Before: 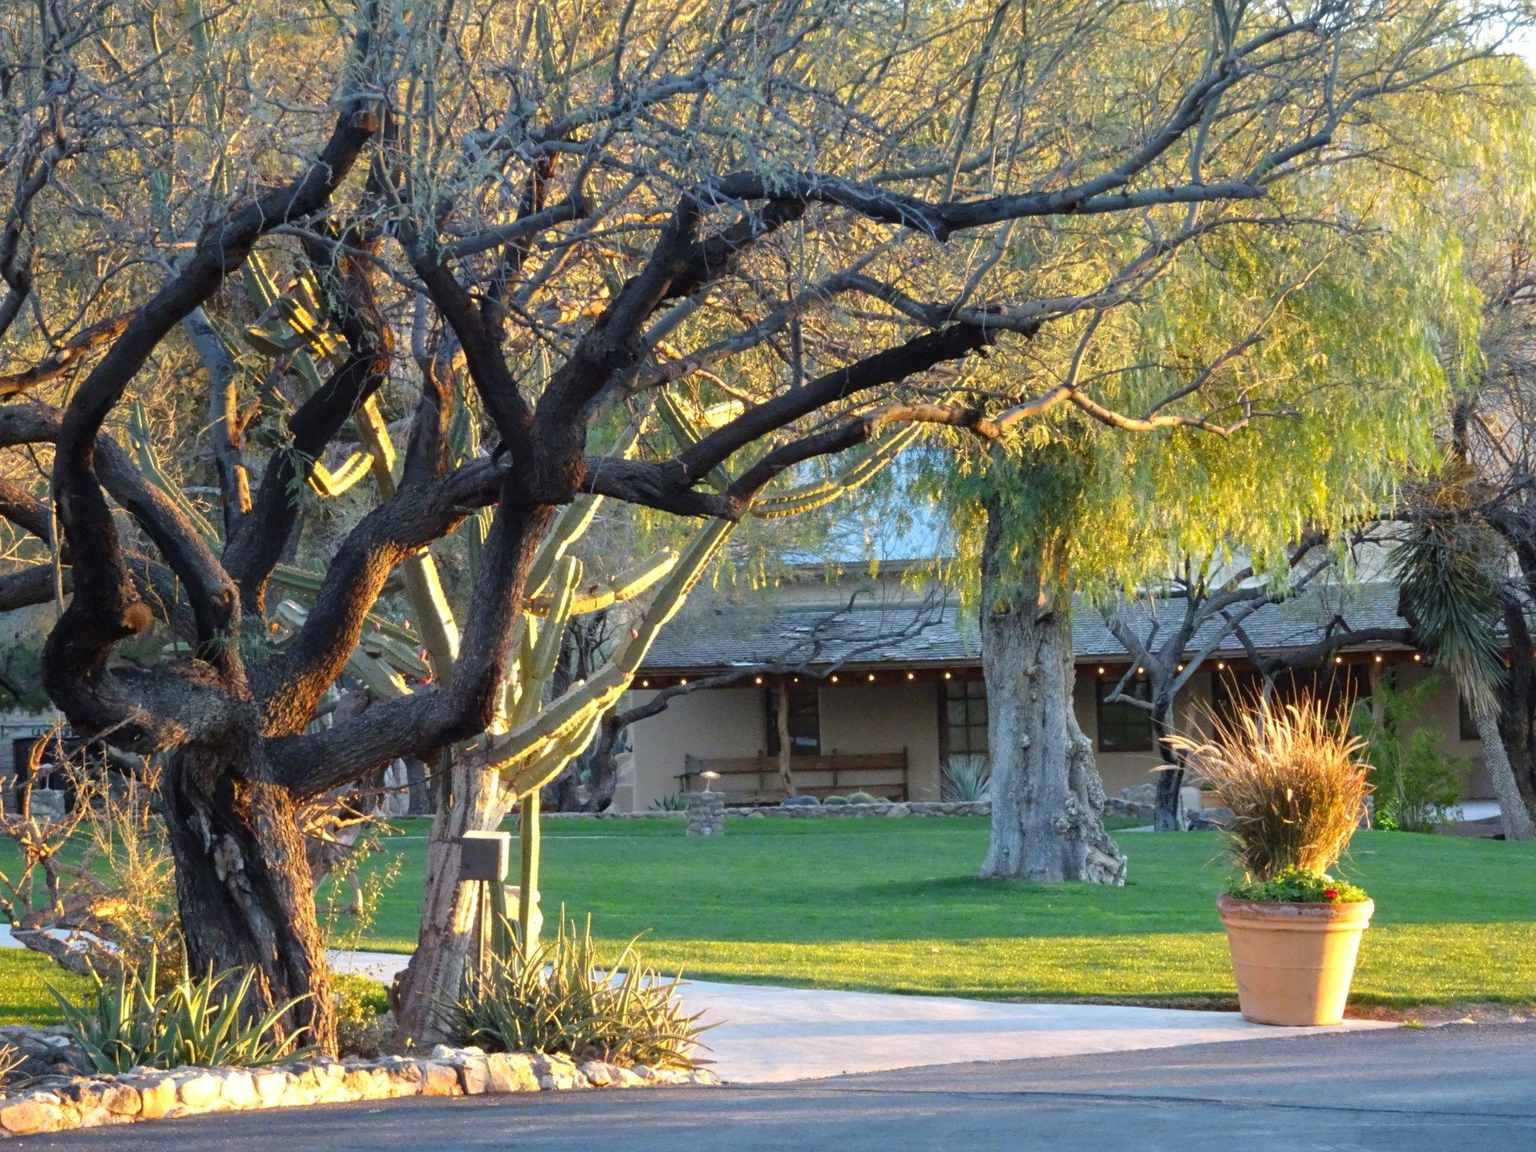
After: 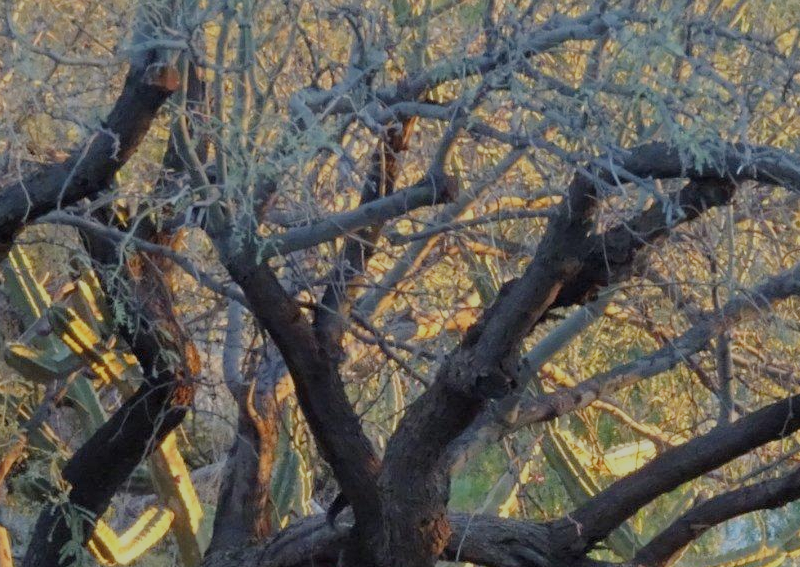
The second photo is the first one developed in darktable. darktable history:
crop: left 15.674%, top 5.463%, right 44.31%, bottom 56.686%
filmic rgb: middle gray luminance 4.27%, black relative exposure -12.95 EV, white relative exposure 5.03 EV, threshold 3.05 EV, target black luminance 0%, hardness 5.18, latitude 59.57%, contrast 0.749, highlights saturation mix 4.09%, shadows ↔ highlights balance 26.28%, preserve chrominance max RGB, enable highlight reconstruction true
exposure: compensate highlight preservation false
